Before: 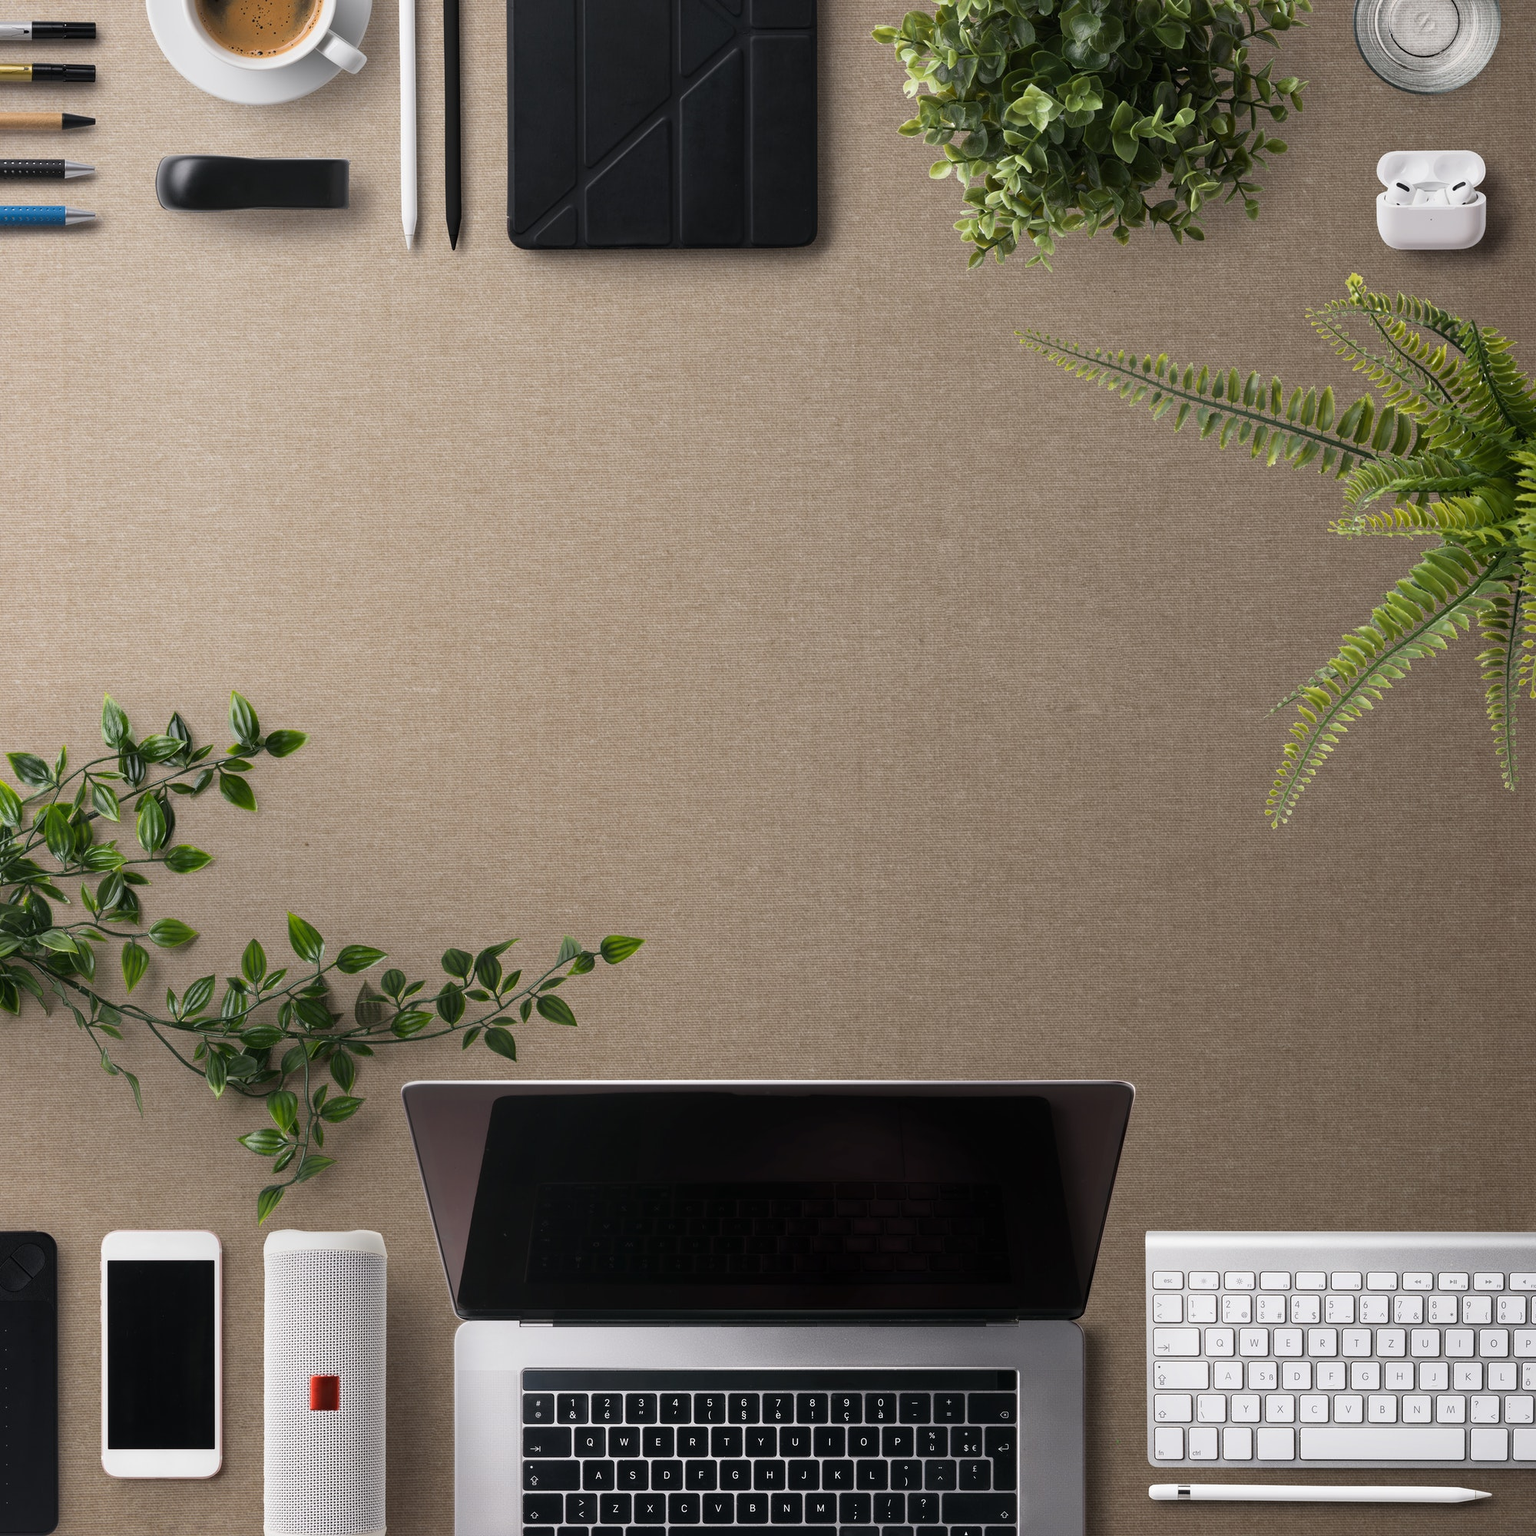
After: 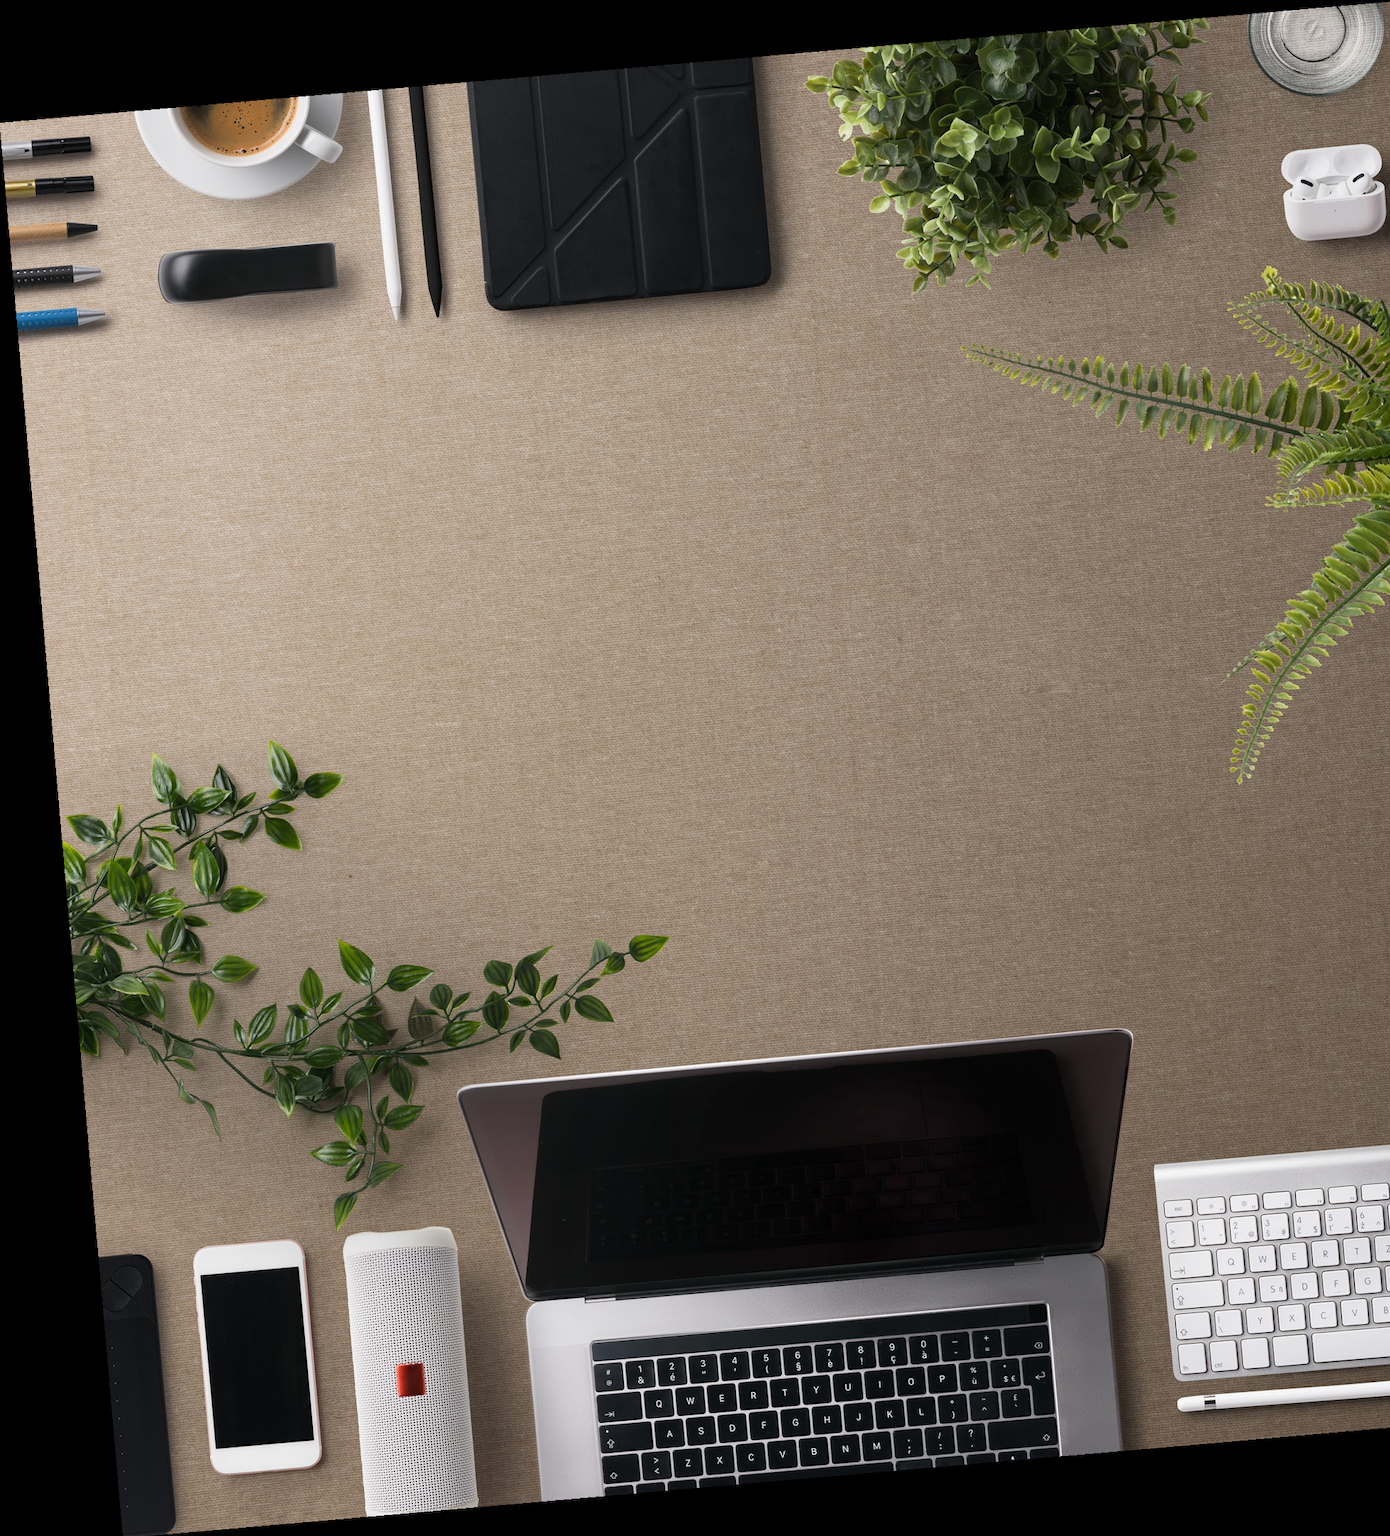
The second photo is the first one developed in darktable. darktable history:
rotate and perspective: rotation -4.98°, automatic cropping off
crop: right 9.509%, bottom 0.031%
